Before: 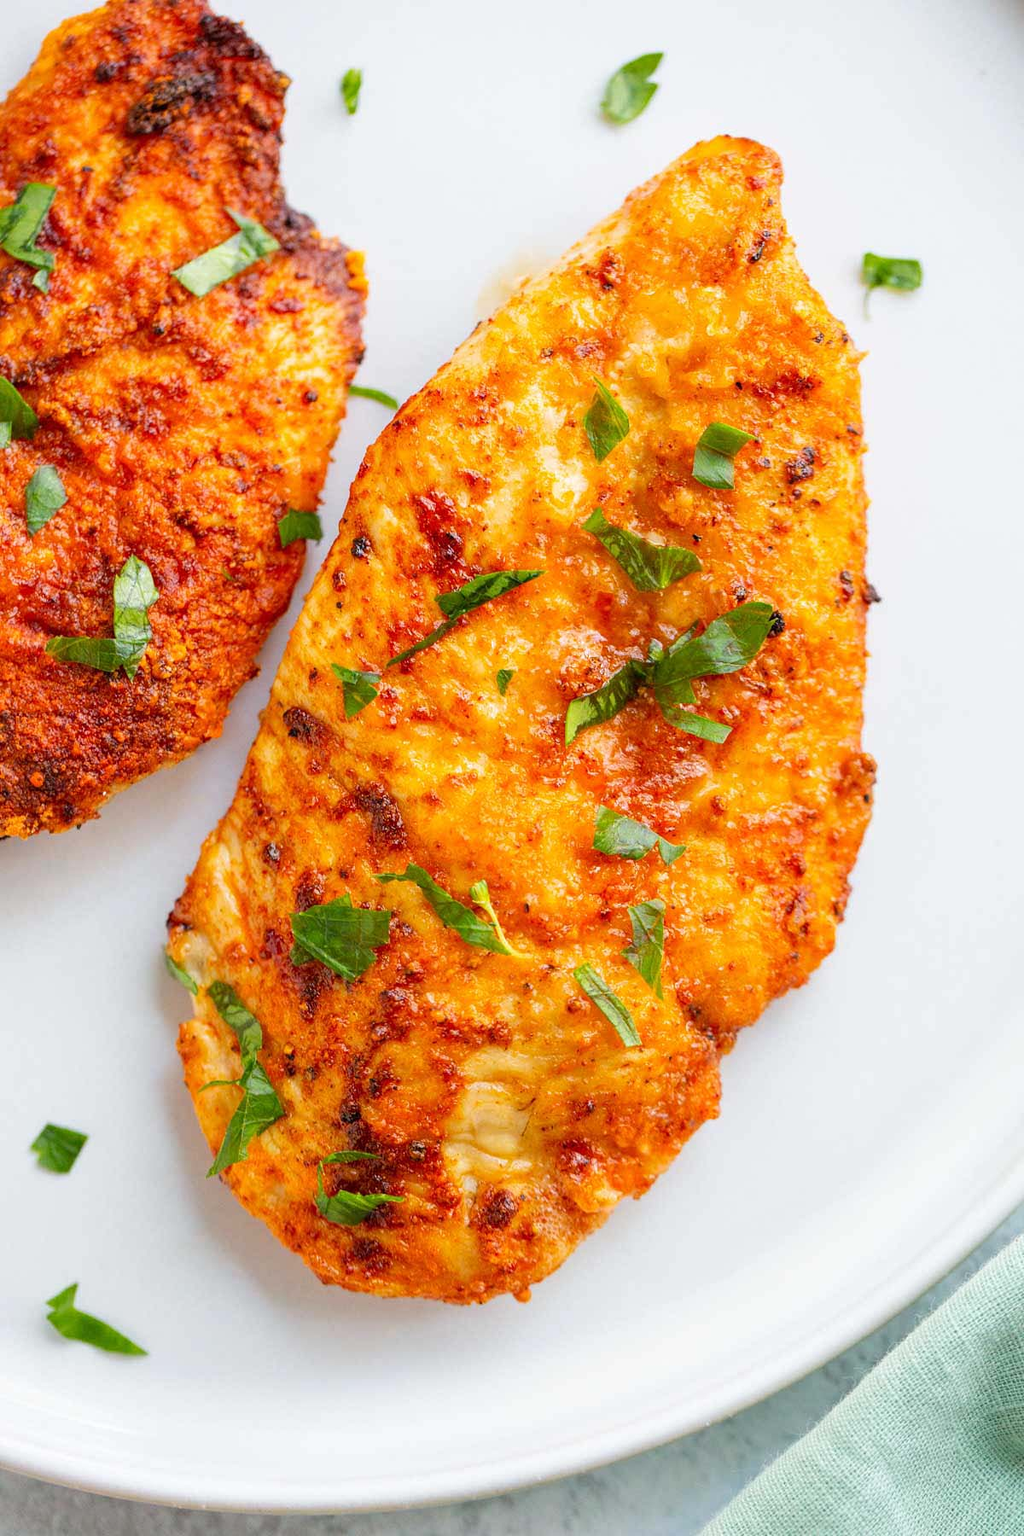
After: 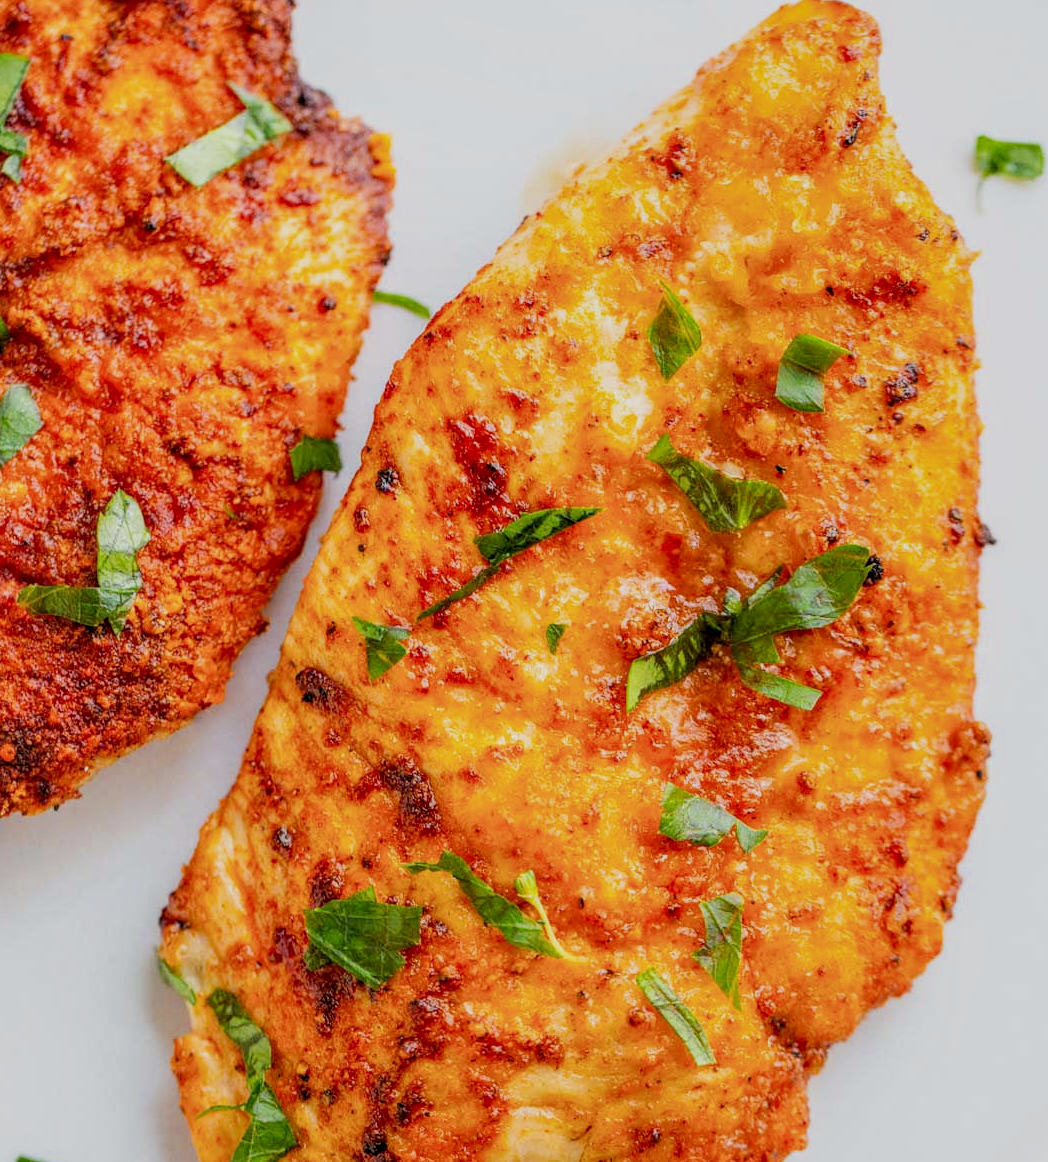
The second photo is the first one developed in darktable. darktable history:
local contrast: highlights 0%, shadows 0%, detail 133%
crop: left 3.015%, top 8.969%, right 9.647%, bottom 26.457%
filmic rgb: black relative exposure -7.65 EV, white relative exposure 4.56 EV, hardness 3.61, contrast 1.05
